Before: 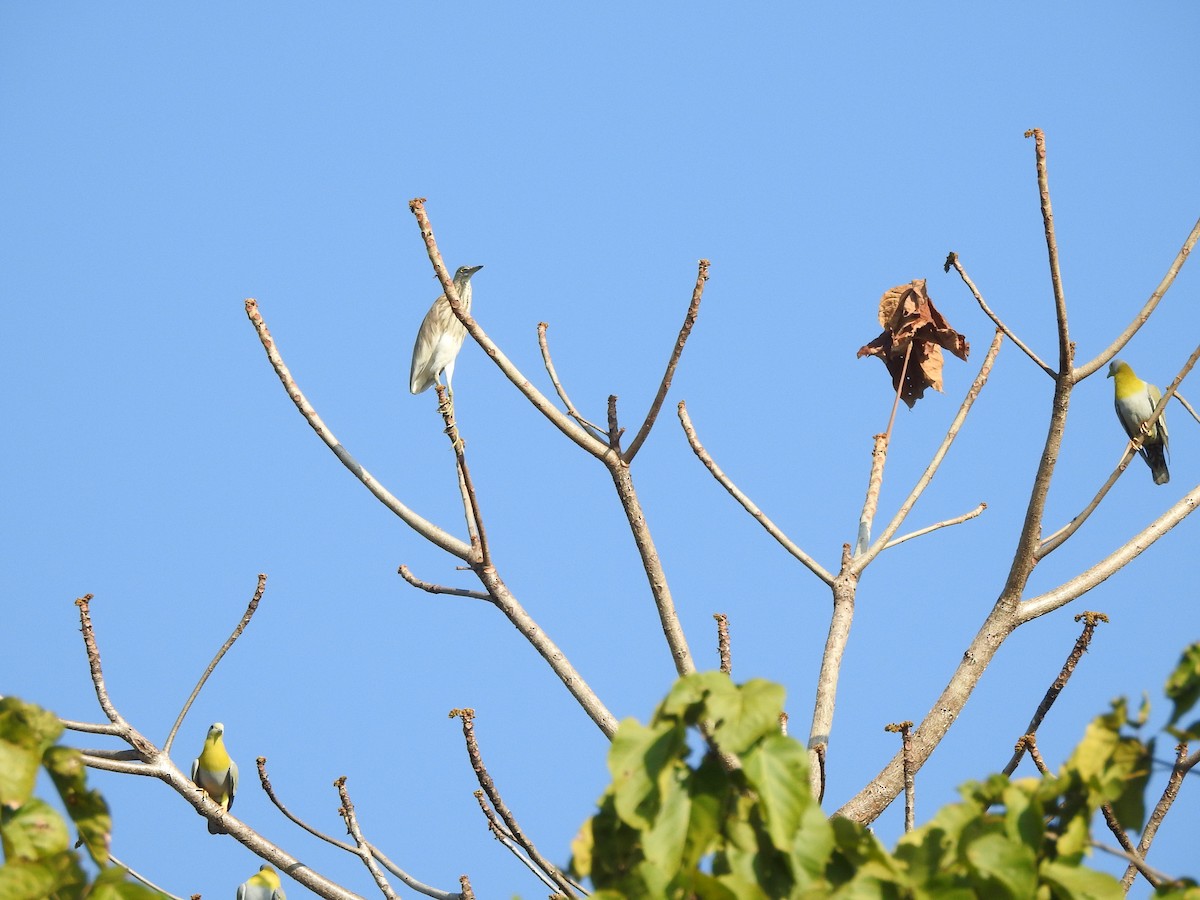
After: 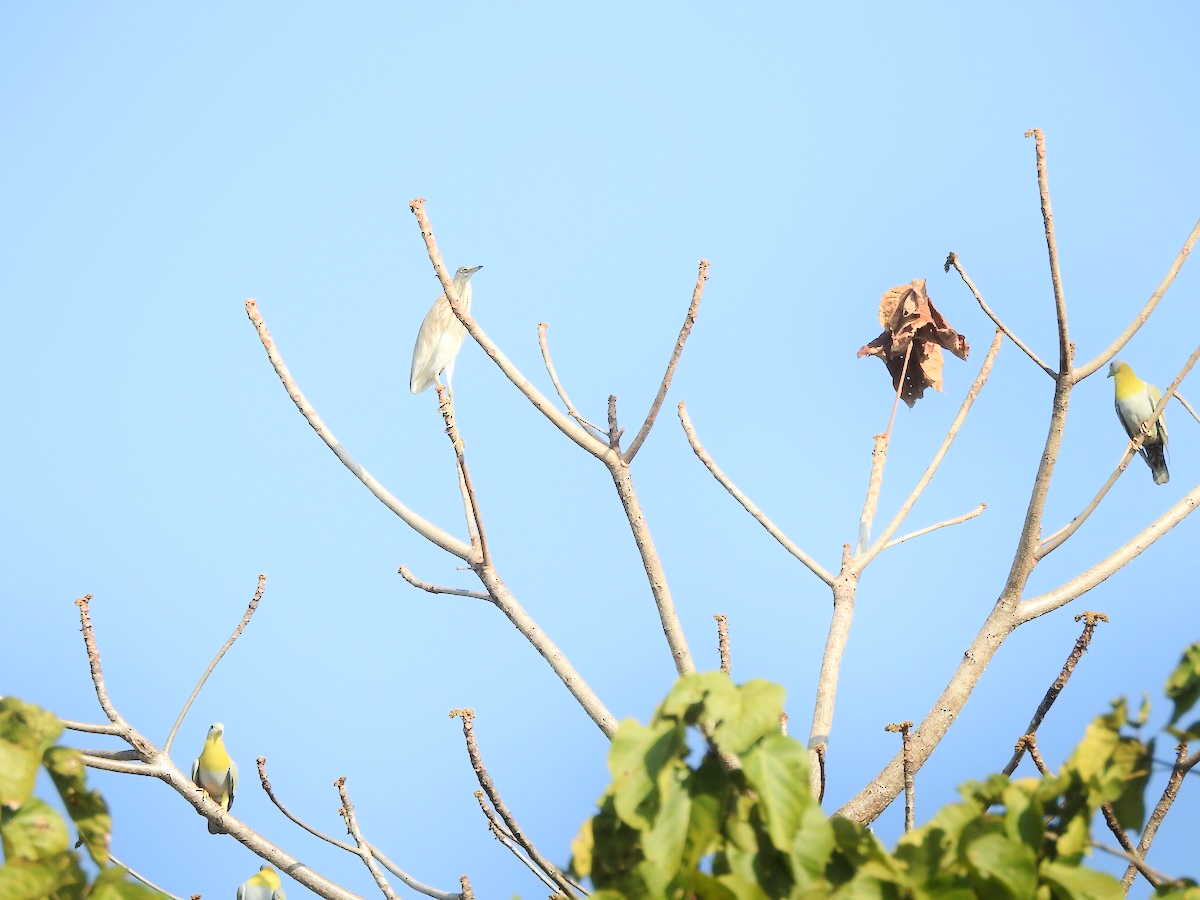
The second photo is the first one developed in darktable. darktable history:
shadows and highlights: shadows -20.85, highlights 99.48, soften with gaussian
